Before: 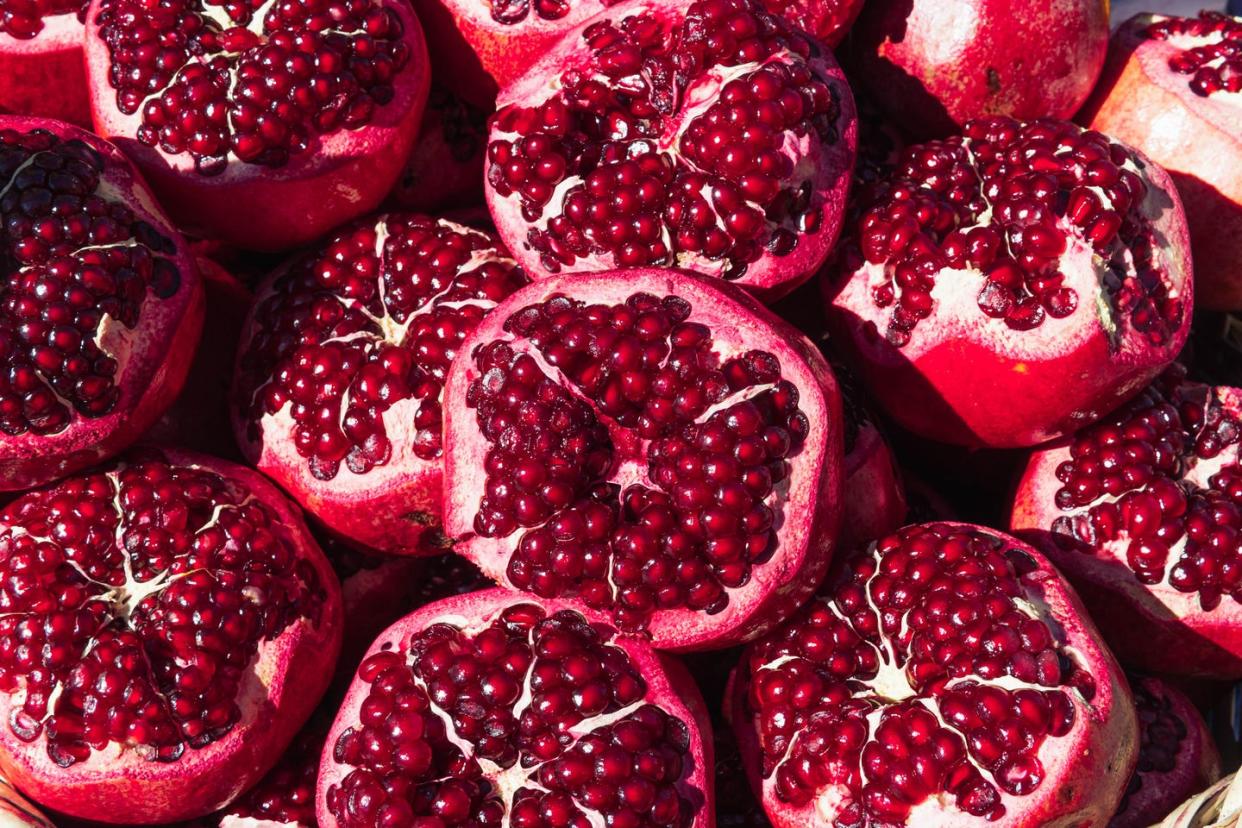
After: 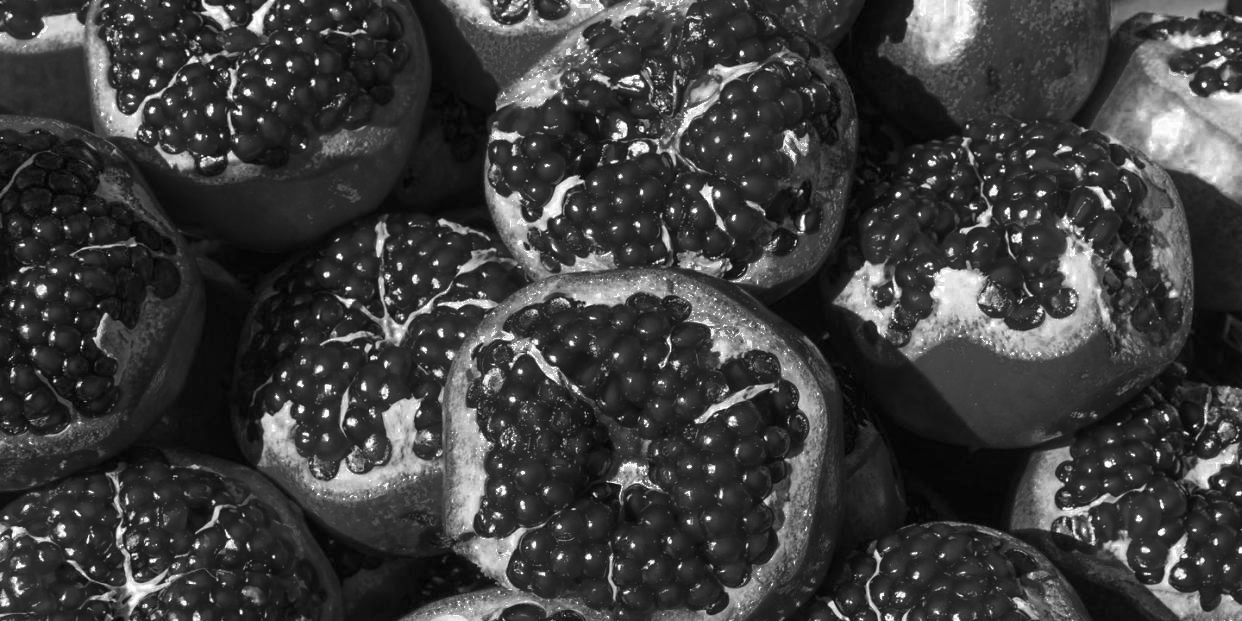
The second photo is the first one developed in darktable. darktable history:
color zones: curves: ch0 [(0.002, 0.429) (0.121, 0.212) (0.198, 0.113) (0.276, 0.344) (0.331, 0.541) (0.41, 0.56) (0.482, 0.289) (0.619, 0.227) (0.721, 0.18) (0.821, 0.435) (0.928, 0.555) (1, 0.587)]; ch1 [(0, 0) (0.143, 0) (0.286, 0) (0.429, 0) (0.571, 0) (0.714, 0) (0.857, 0)]
color balance rgb: perceptual saturation grading › global saturation 25%, perceptual brilliance grading › mid-tones 10%, perceptual brilliance grading › shadows 15%, global vibrance 20%
crop: bottom 24.988%
